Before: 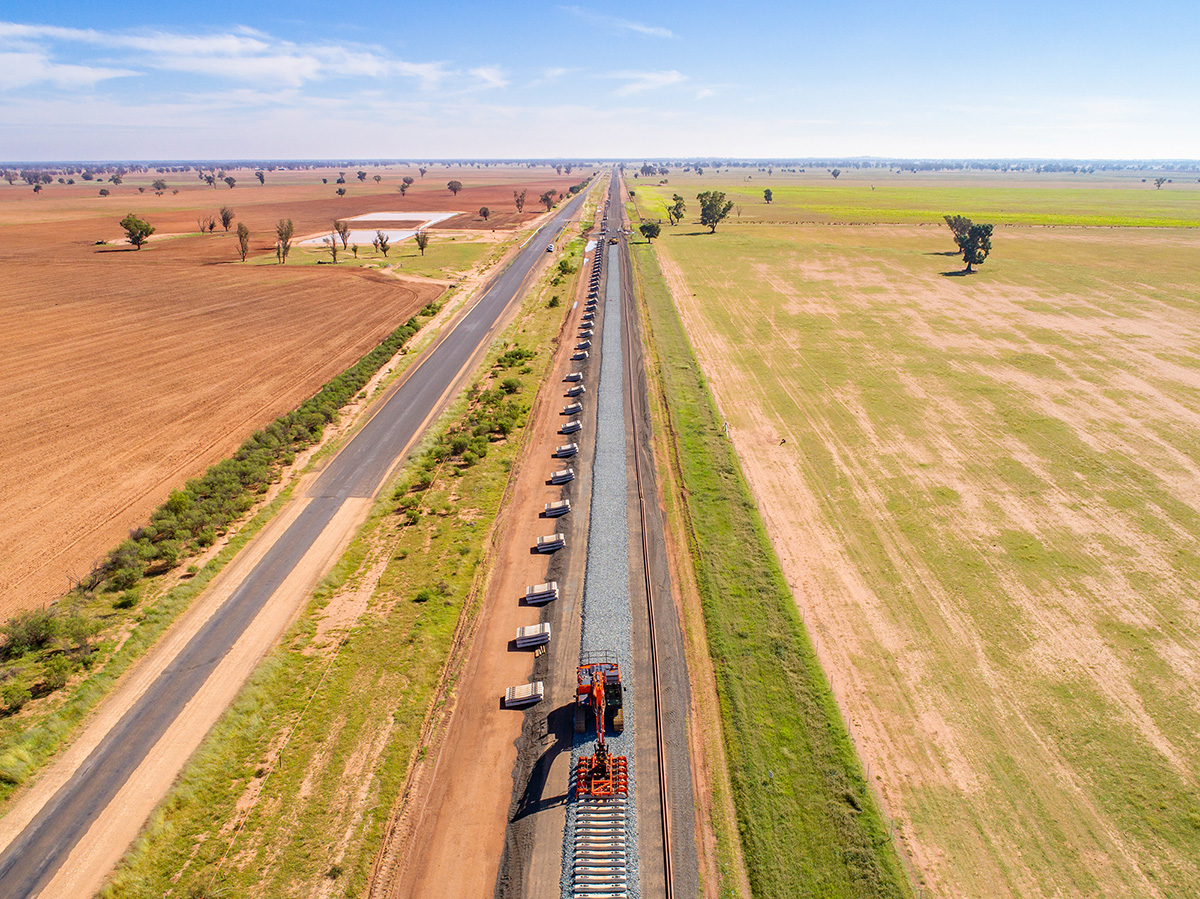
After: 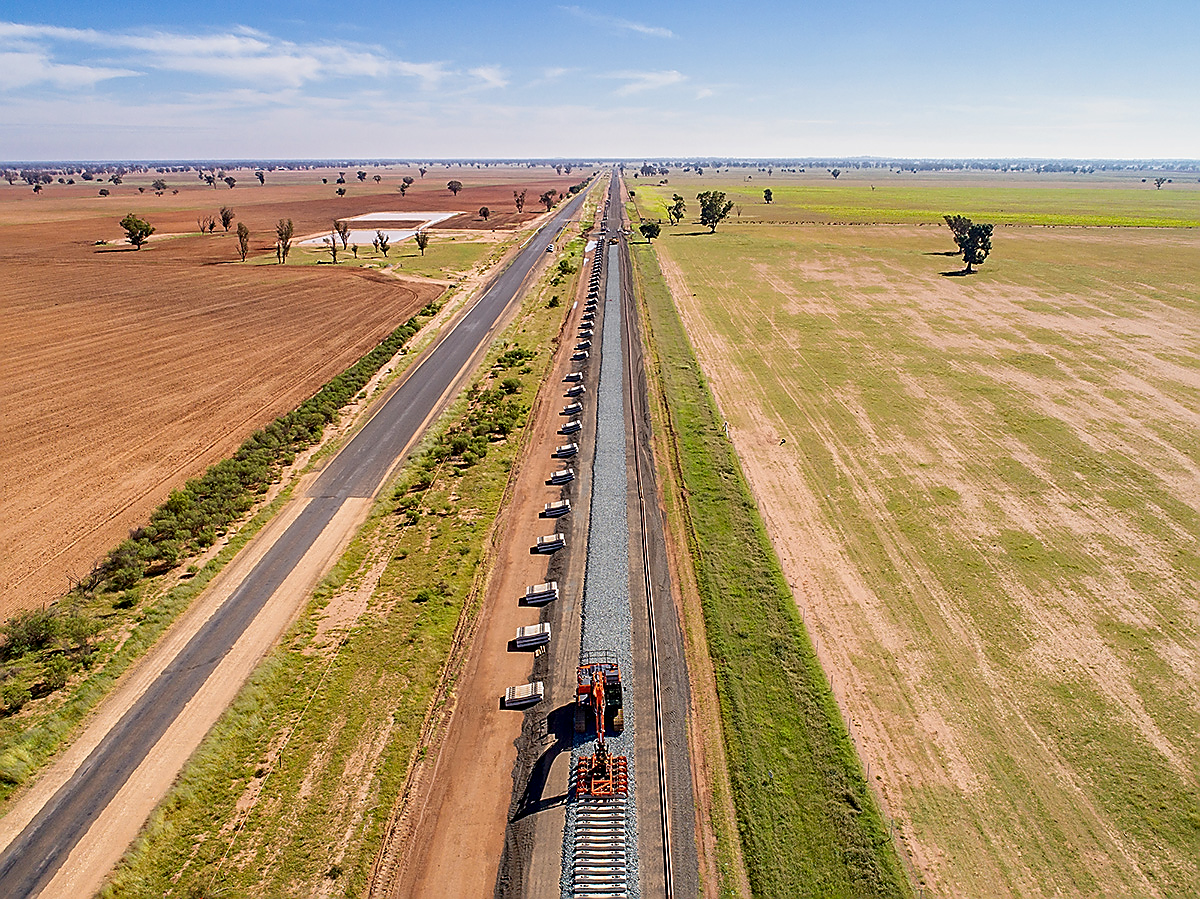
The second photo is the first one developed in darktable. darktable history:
contrast equalizer: octaves 7, y [[0.524, 0.538, 0.547, 0.548, 0.538, 0.524], [0.5 ×6], [0.5 ×6], [0 ×6], [0 ×6]]
sharpen: radius 1.422, amount 1.245, threshold 0.766
tone equalizer: -8 EV 0.246 EV, -7 EV 0.423 EV, -6 EV 0.427 EV, -5 EV 0.217 EV, -3 EV -0.251 EV, -2 EV -0.401 EV, -1 EV -0.433 EV, +0 EV -0.271 EV
